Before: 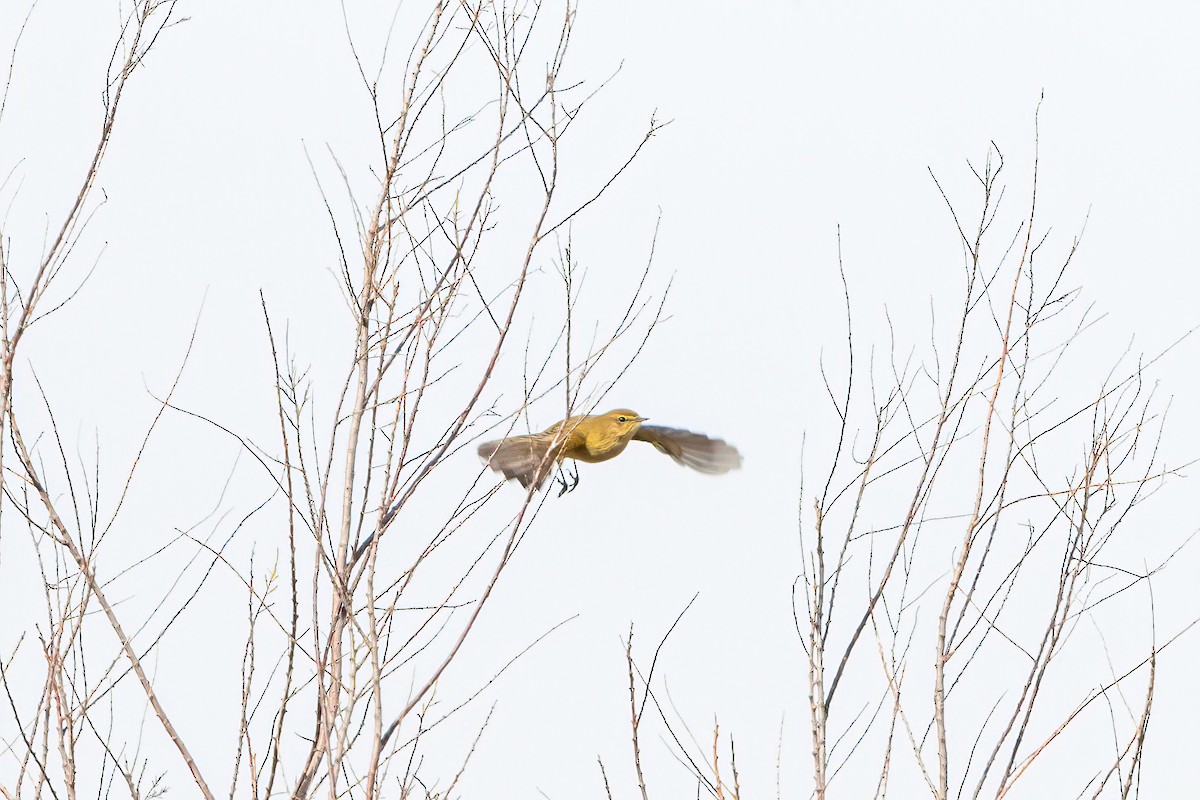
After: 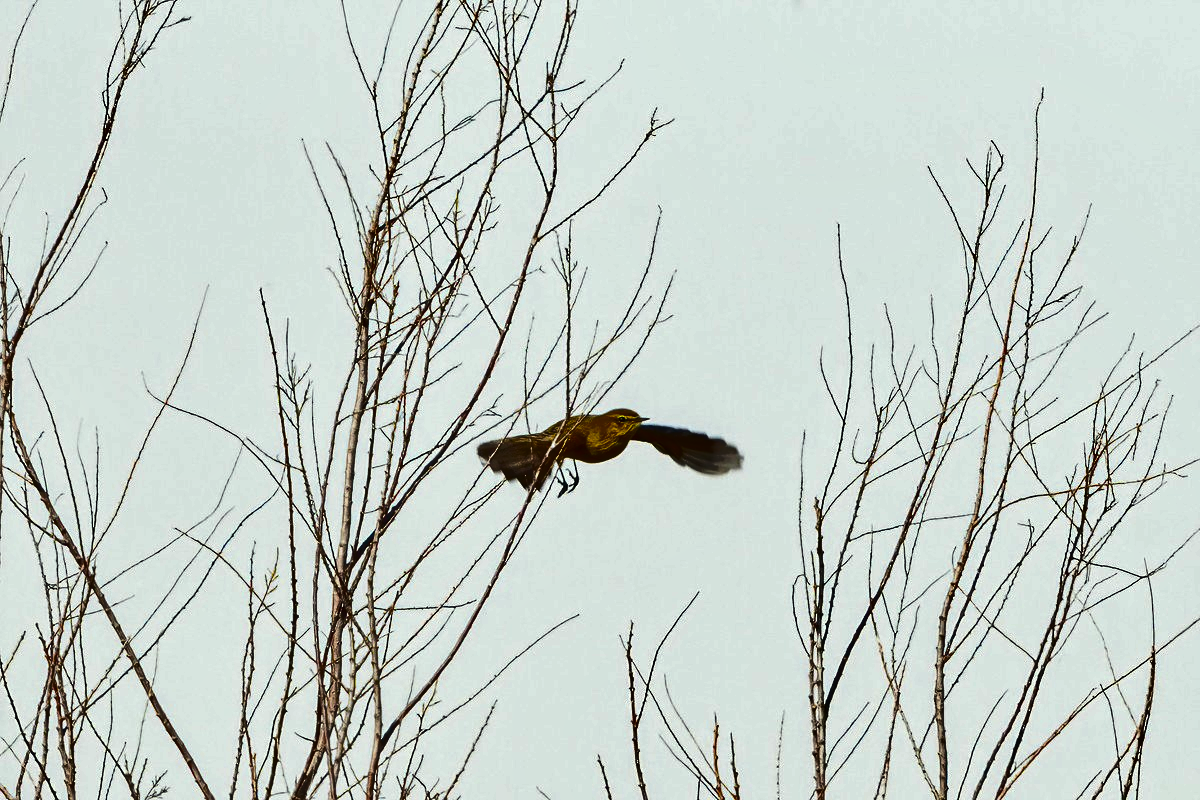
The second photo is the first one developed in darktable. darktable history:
shadows and highlights: radius 108.52, shadows 40.68, highlights -72.88, low approximation 0.01, soften with gaussian
color correction: highlights a* -4.73, highlights b* 5.06, saturation 0.97
